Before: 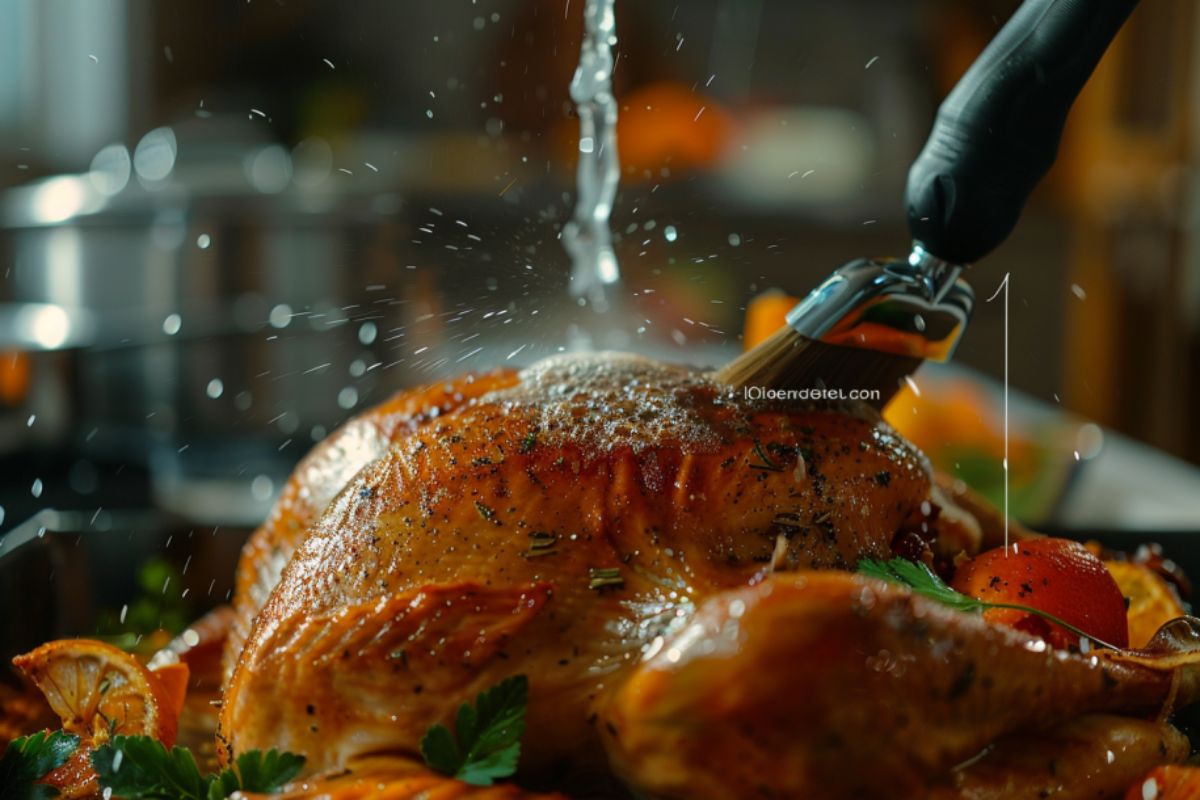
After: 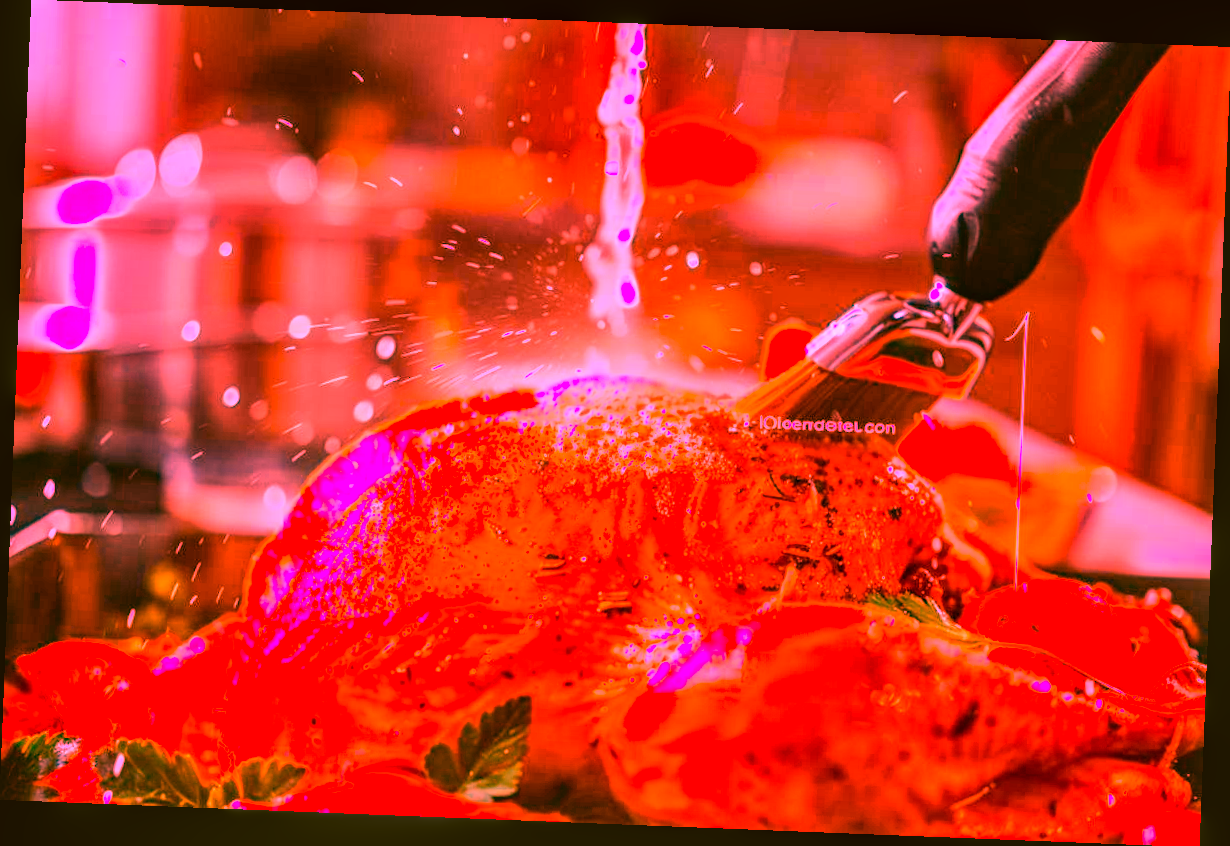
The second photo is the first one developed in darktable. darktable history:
white balance: red 4.26, blue 1.802
rotate and perspective: rotation 2.27°, automatic cropping off
local contrast: on, module defaults
exposure: exposure 0.574 EV, compensate highlight preservation false
haze removal: compatibility mode true, adaptive false
color correction: highlights a* 0.162, highlights b* 29.53, shadows a* -0.162, shadows b* 21.09
